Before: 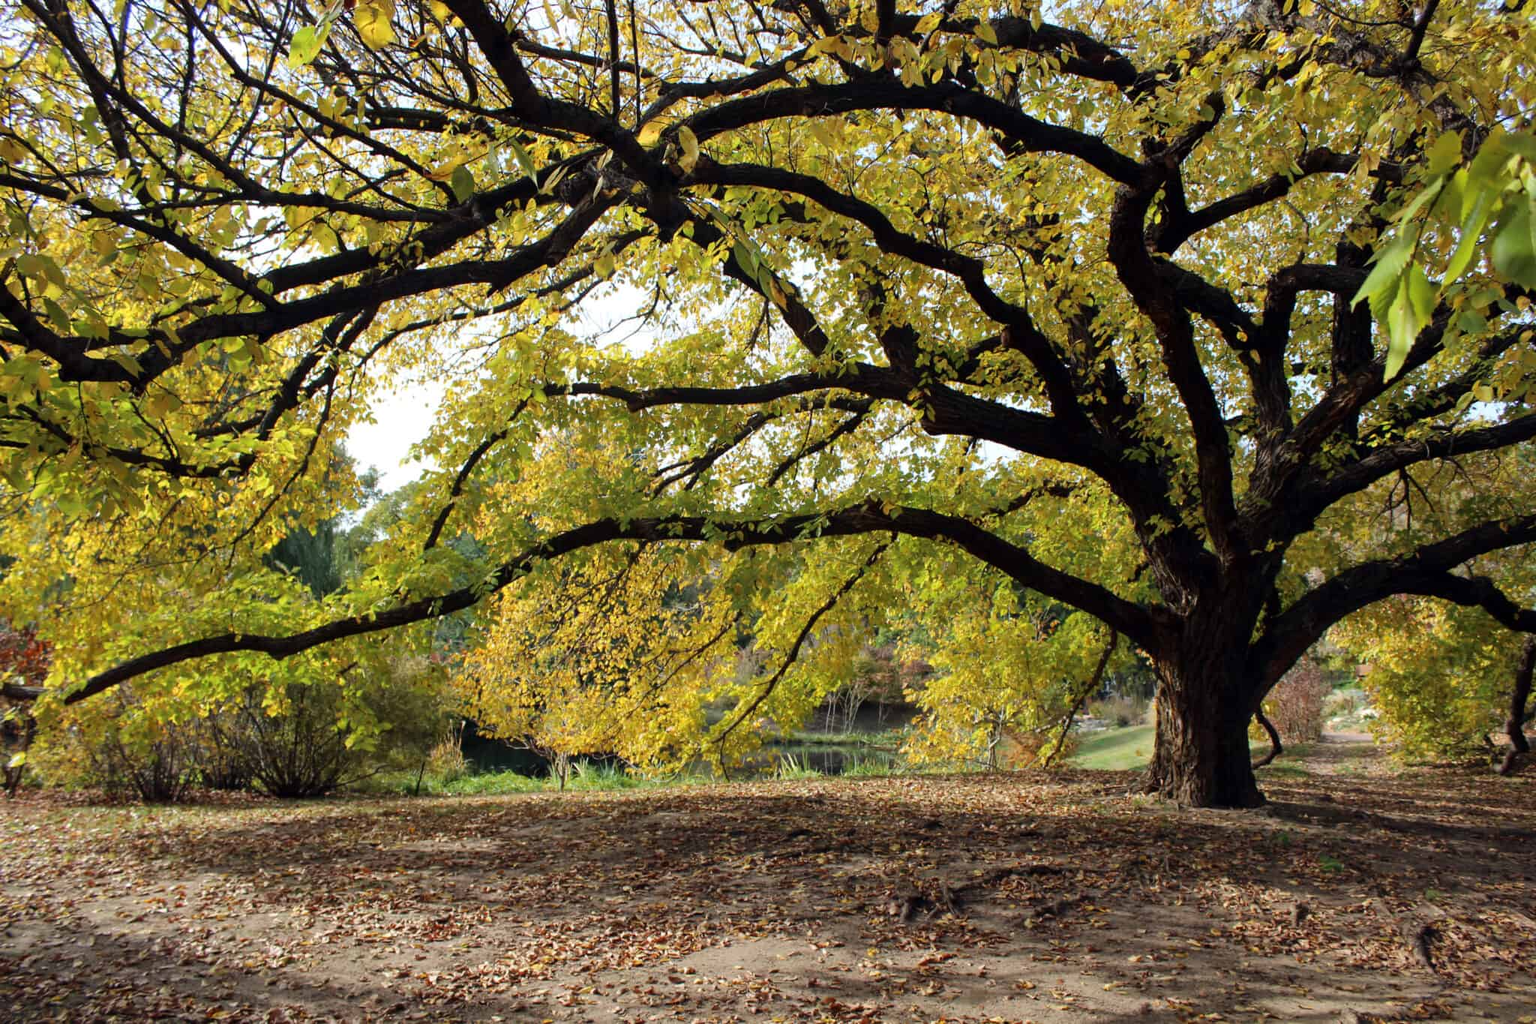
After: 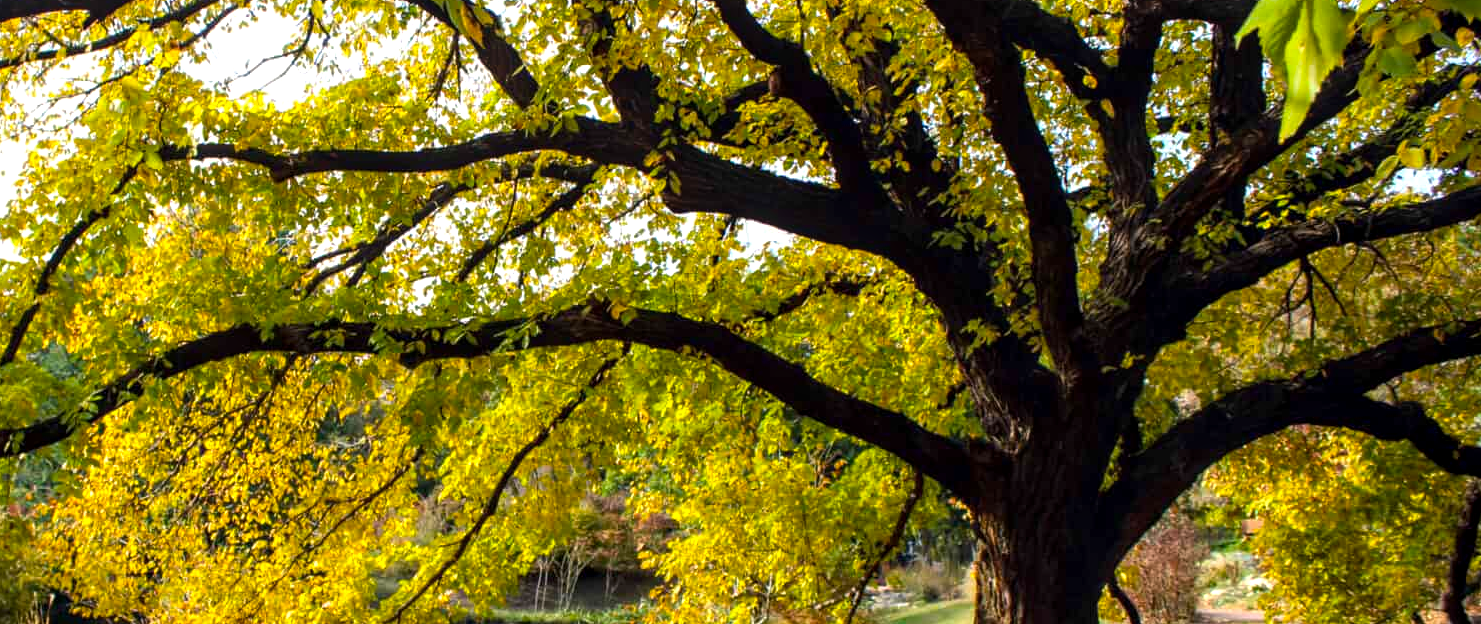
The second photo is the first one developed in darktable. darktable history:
crop and rotate: left 27.656%, top 26.899%, bottom 27.327%
local contrast: on, module defaults
color balance rgb: highlights gain › chroma 1.098%, highlights gain › hue 52.88°, linear chroma grading › global chroma 15.544%, perceptual saturation grading › global saturation -3.393%, perceptual brilliance grading › highlights 11.789%, global vibrance 41.62%
